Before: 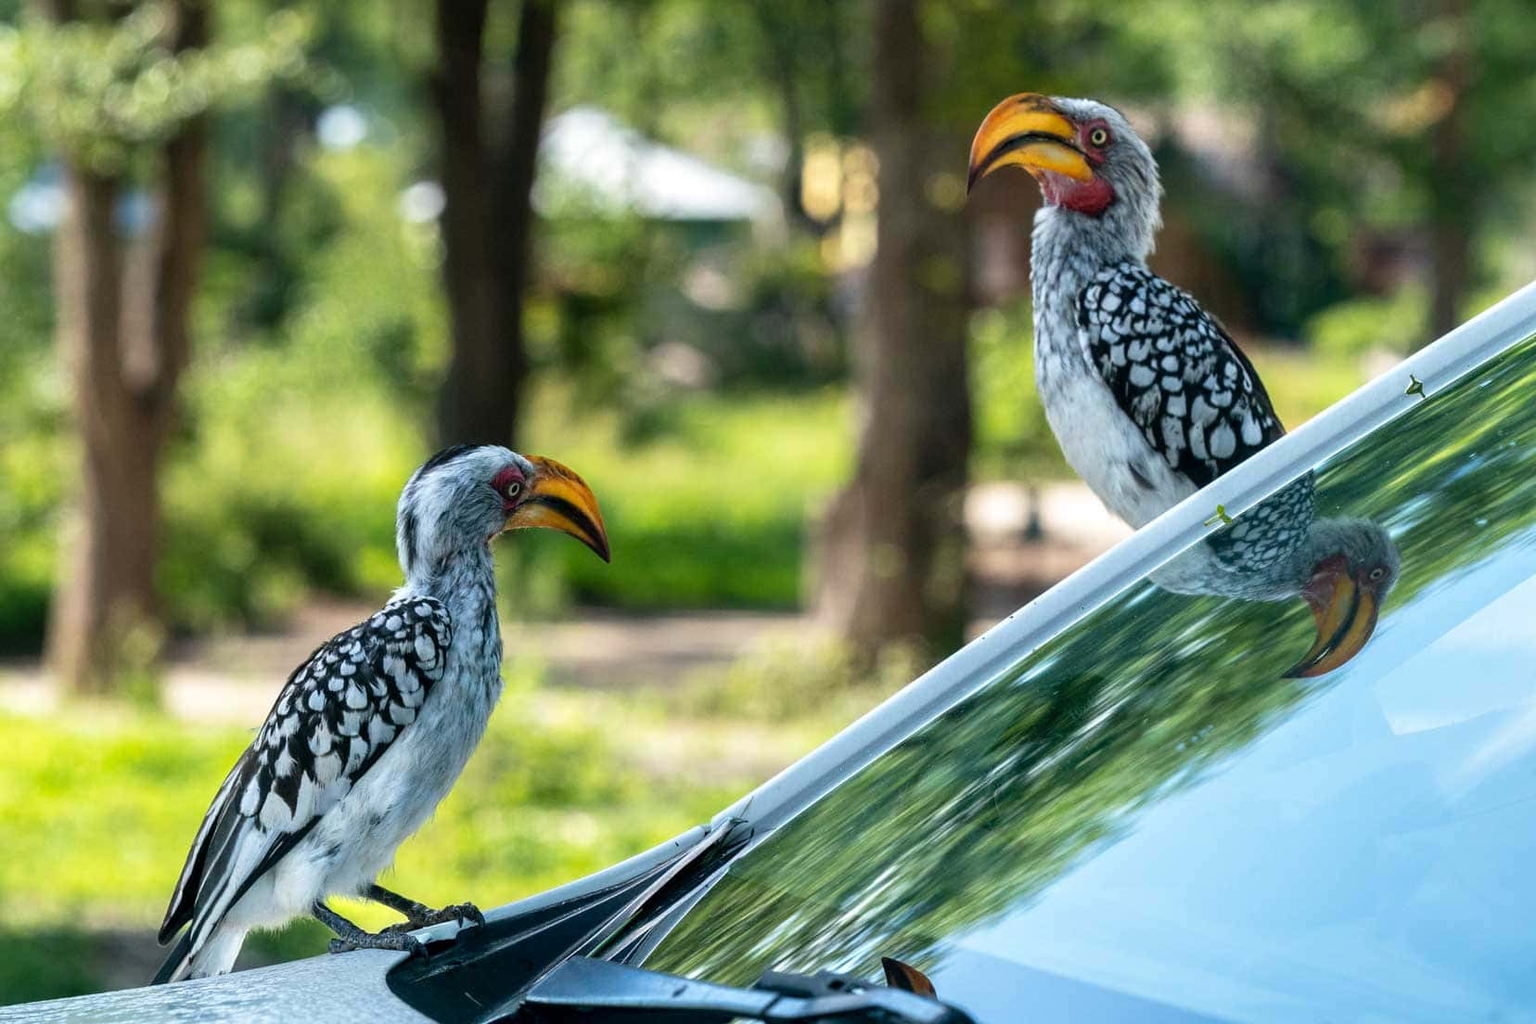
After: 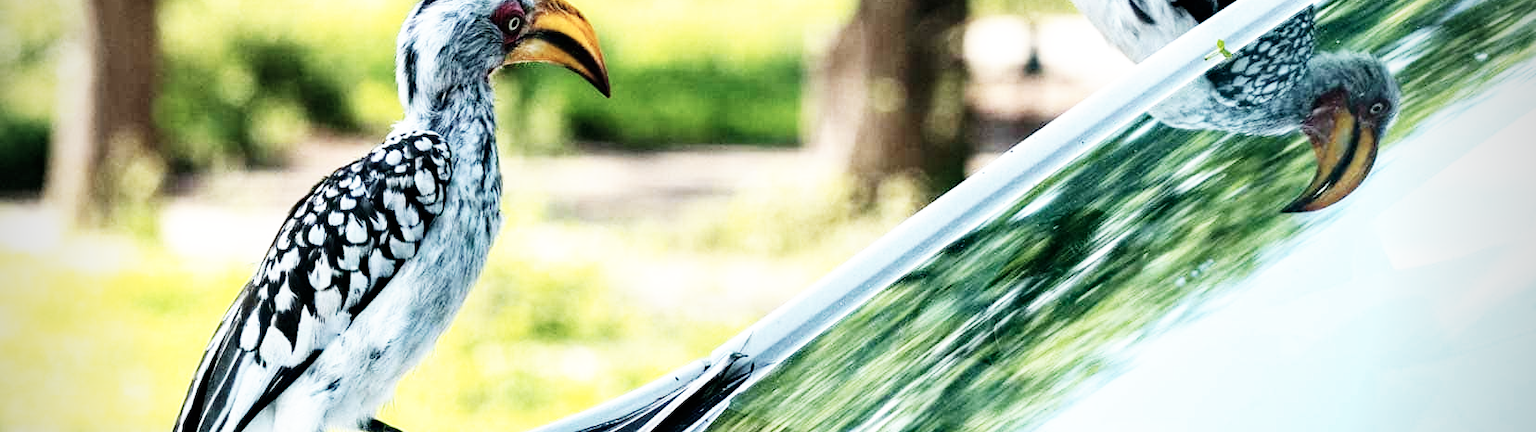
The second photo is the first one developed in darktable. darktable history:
tone equalizer: on, module defaults
haze removal: strength 0.291, distance 0.246, compatibility mode true, adaptive false
vignetting: brightness -0.711, saturation -0.479
crop: top 45.533%, bottom 12.216%
base curve: curves: ch0 [(0, 0) (0.007, 0.004) (0.027, 0.03) (0.046, 0.07) (0.207, 0.54) (0.442, 0.872) (0.673, 0.972) (1, 1)], preserve colors none
contrast brightness saturation: contrast 0.101, saturation -0.373
